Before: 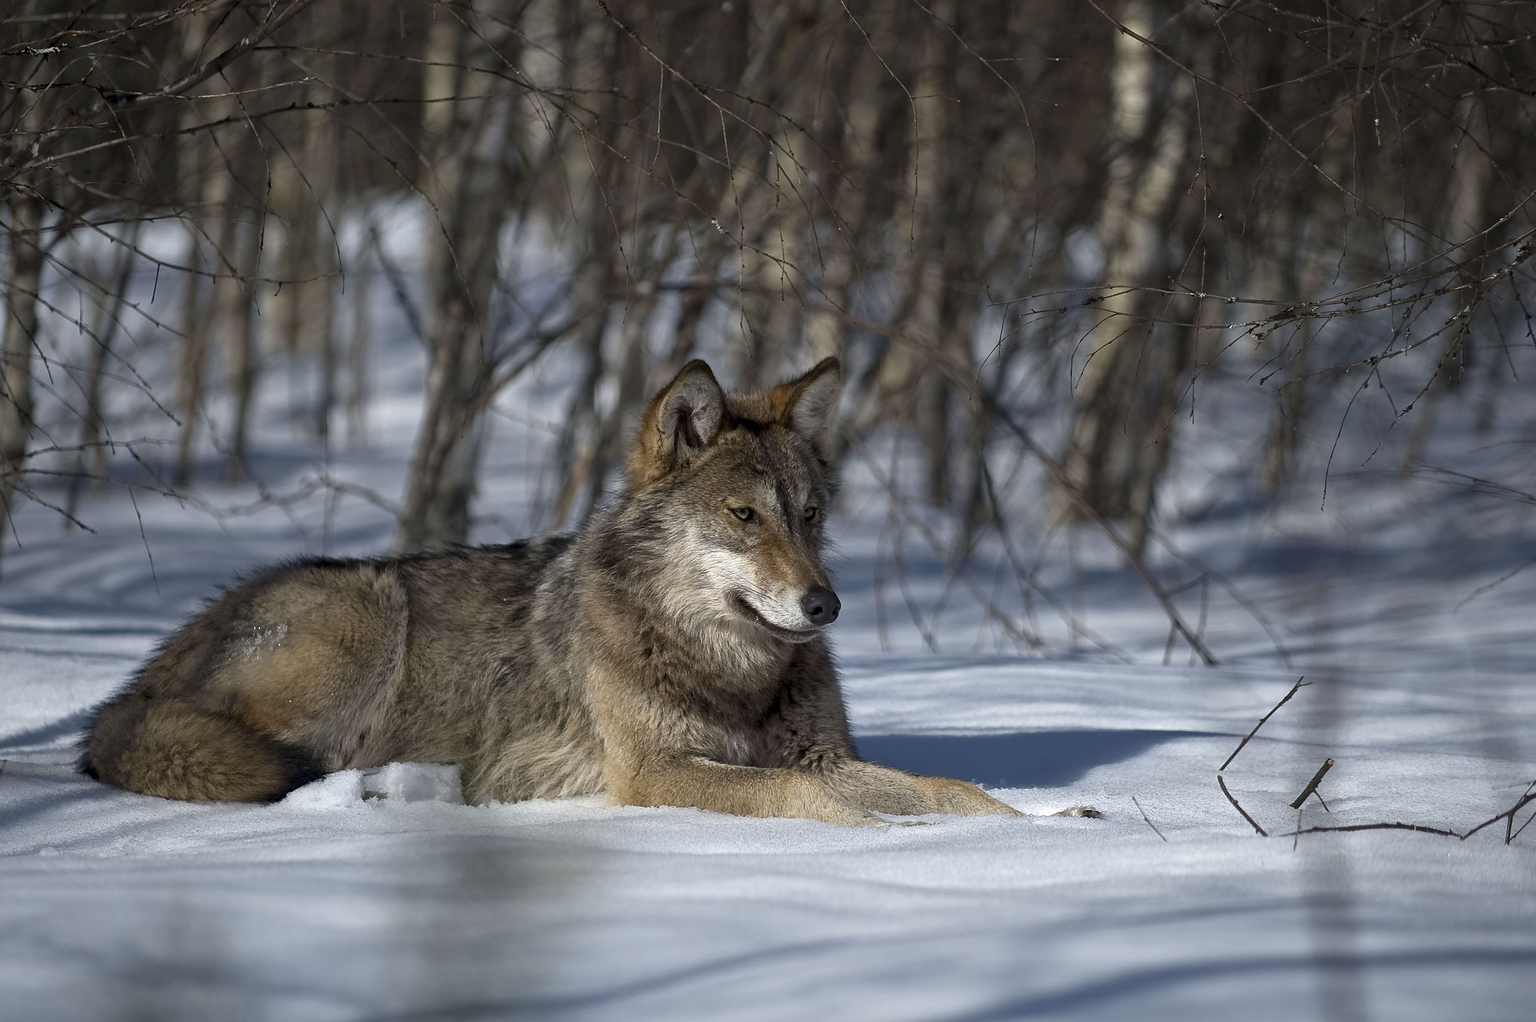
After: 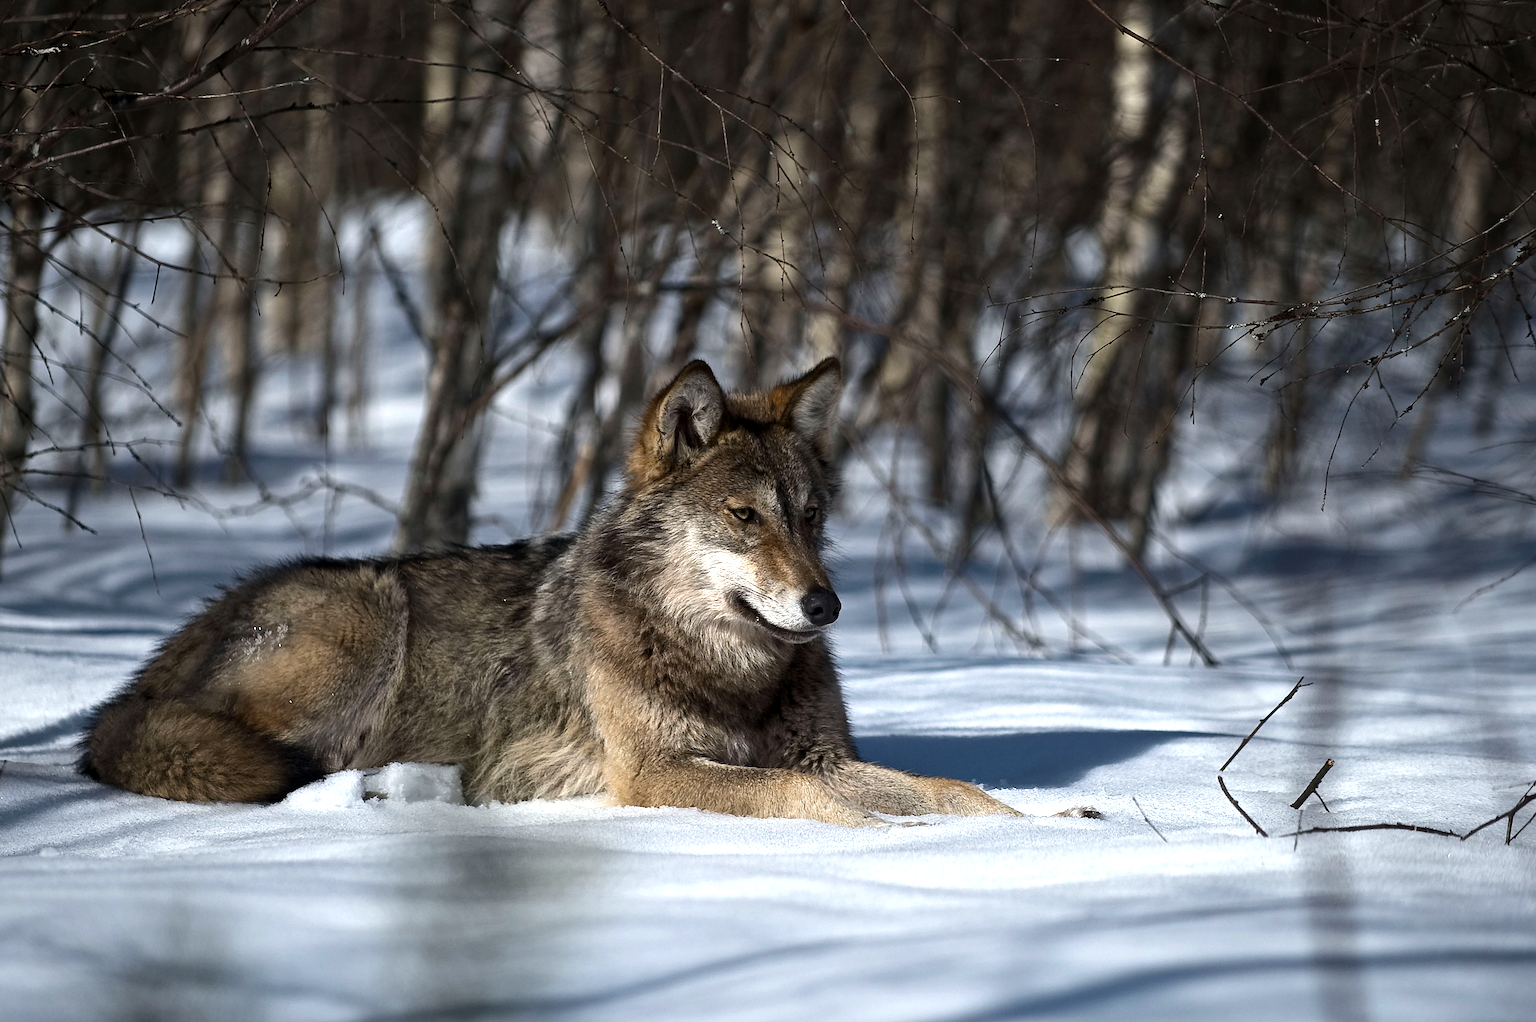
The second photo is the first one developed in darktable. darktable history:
color balance: mode lift, gamma, gain (sRGB)
tone equalizer: -8 EV -0.75 EV, -7 EV -0.7 EV, -6 EV -0.6 EV, -5 EV -0.4 EV, -3 EV 0.4 EV, -2 EV 0.6 EV, -1 EV 0.7 EV, +0 EV 0.75 EV, edges refinement/feathering 500, mask exposure compensation -1.57 EV, preserve details no
